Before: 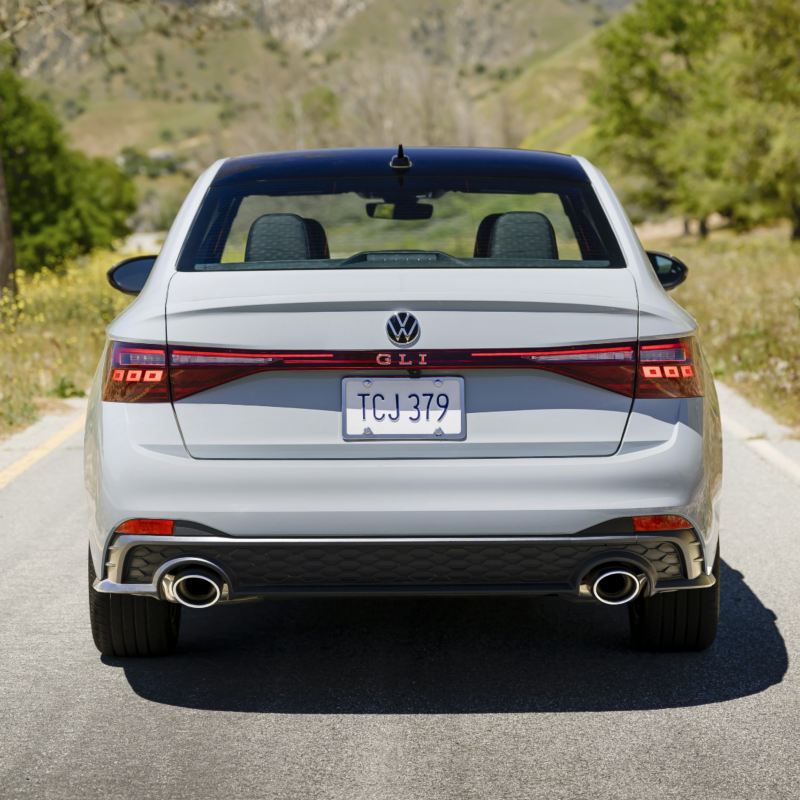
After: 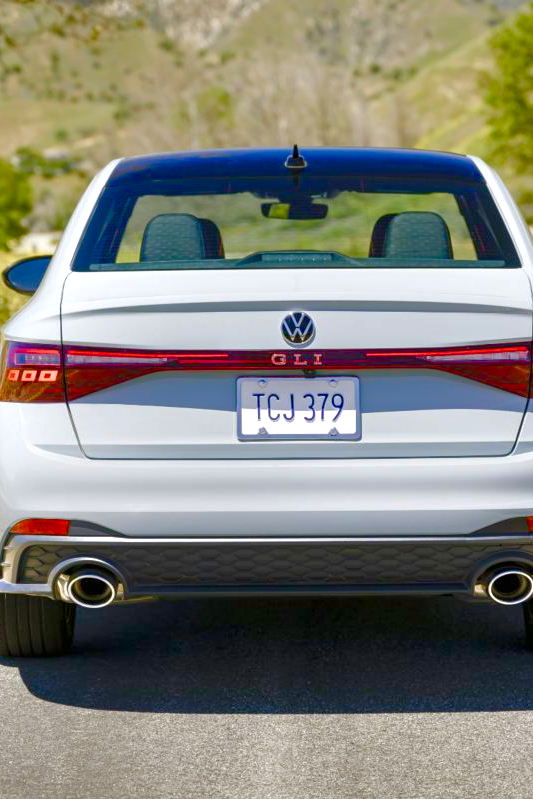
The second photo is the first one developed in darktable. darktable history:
crop and rotate: left 13.334%, right 19.978%
exposure: black level correction 0, exposure 0.703 EV, compensate highlight preservation false
tone equalizer: -8 EV 0.24 EV, -7 EV 0.439 EV, -6 EV 0.442 EV, -5 EV 0.262 EV, -3 EV -0.271 EV, -2 EV -0.424 EV, -1 EV -0.413 EV, +0 EV -0.255 EV, edges refinement/feathering 500, mask exposure compensation -1.57 EV, preserve details no
color balance rgb: shadows lift › chroma 0.86%, shadows lift › hue 111.81°, linear chroma grading › shadows 31.595%, linear chroma grading › global chroma -2.601%, linear chroma grading › mid-tones 3.76%, perceptual saturation grading › global saturation 20%, perceptual saturation grading › highlights -50.22%, perceptual saturation grading › shadows 30.797%, global vibrance 41.589%
